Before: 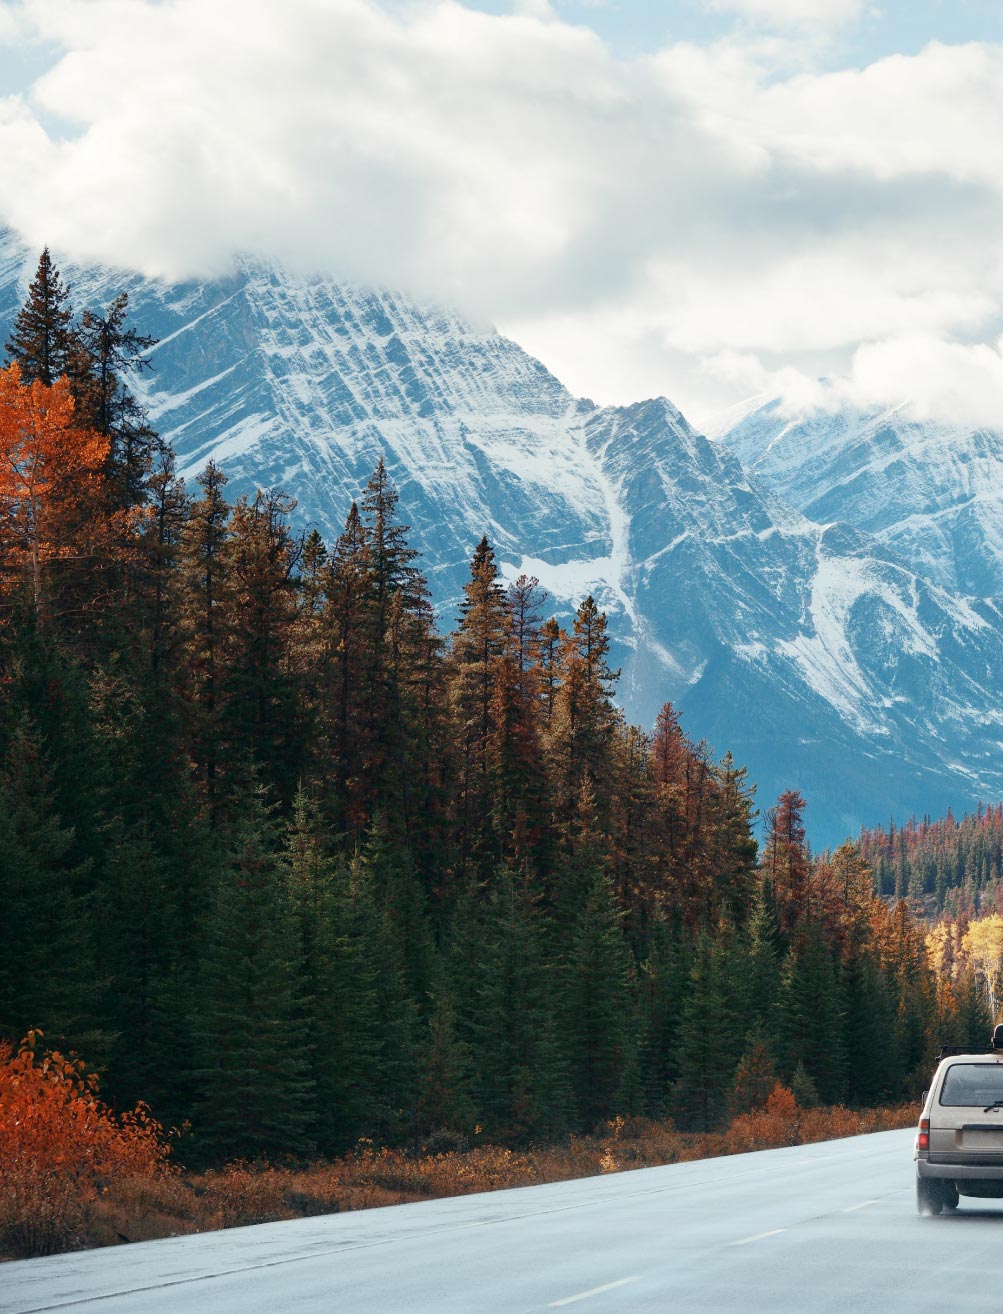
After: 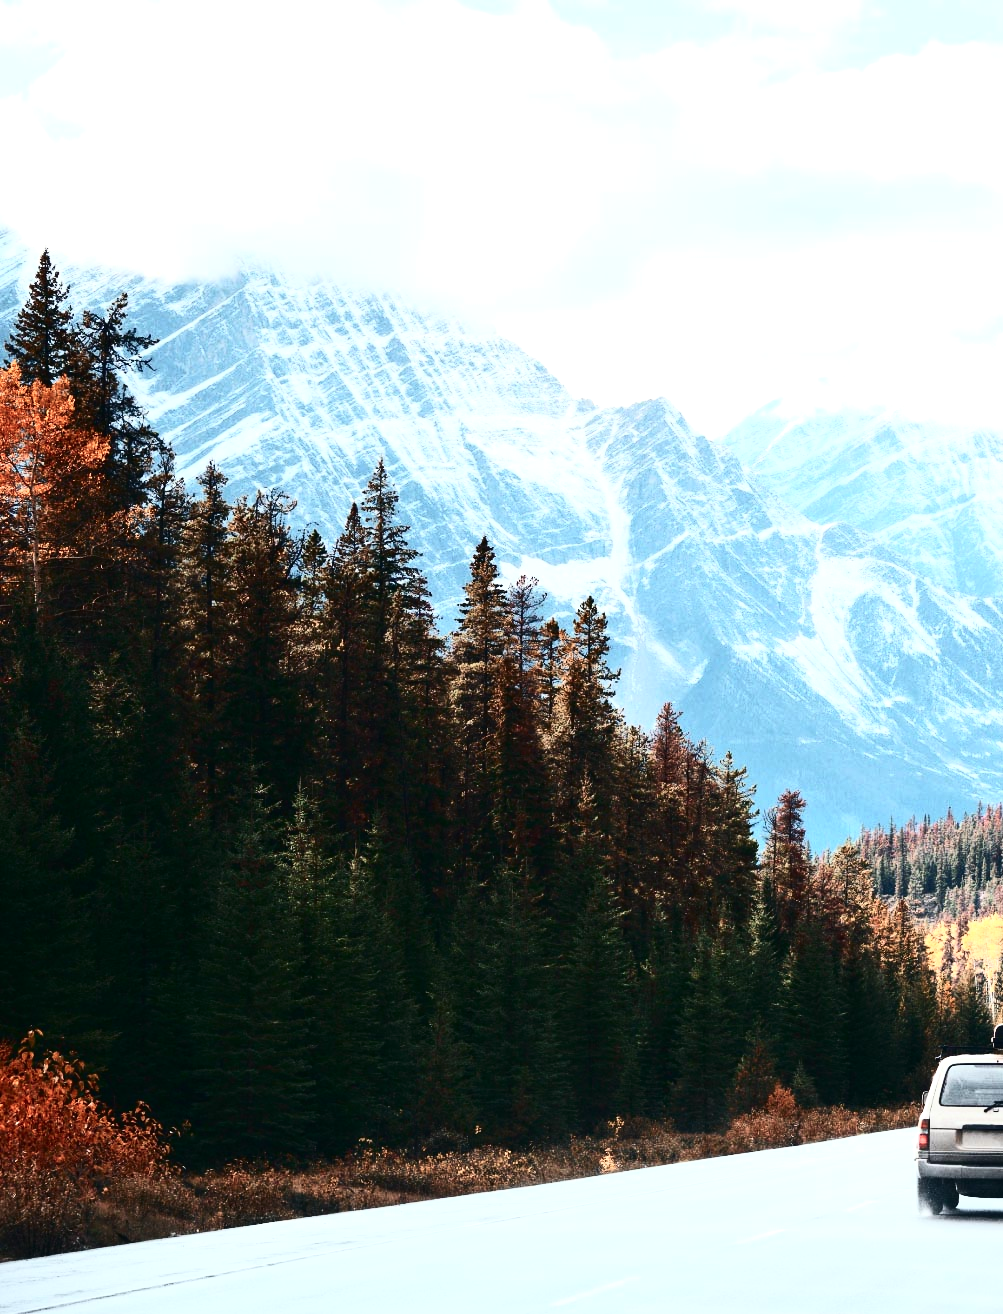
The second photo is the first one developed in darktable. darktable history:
contrast brightness saturation: contrast 0.482, saturation -0.091
exposure: black level correction -0.005, exposure 0.623 EV, compensate highlight preservation false
